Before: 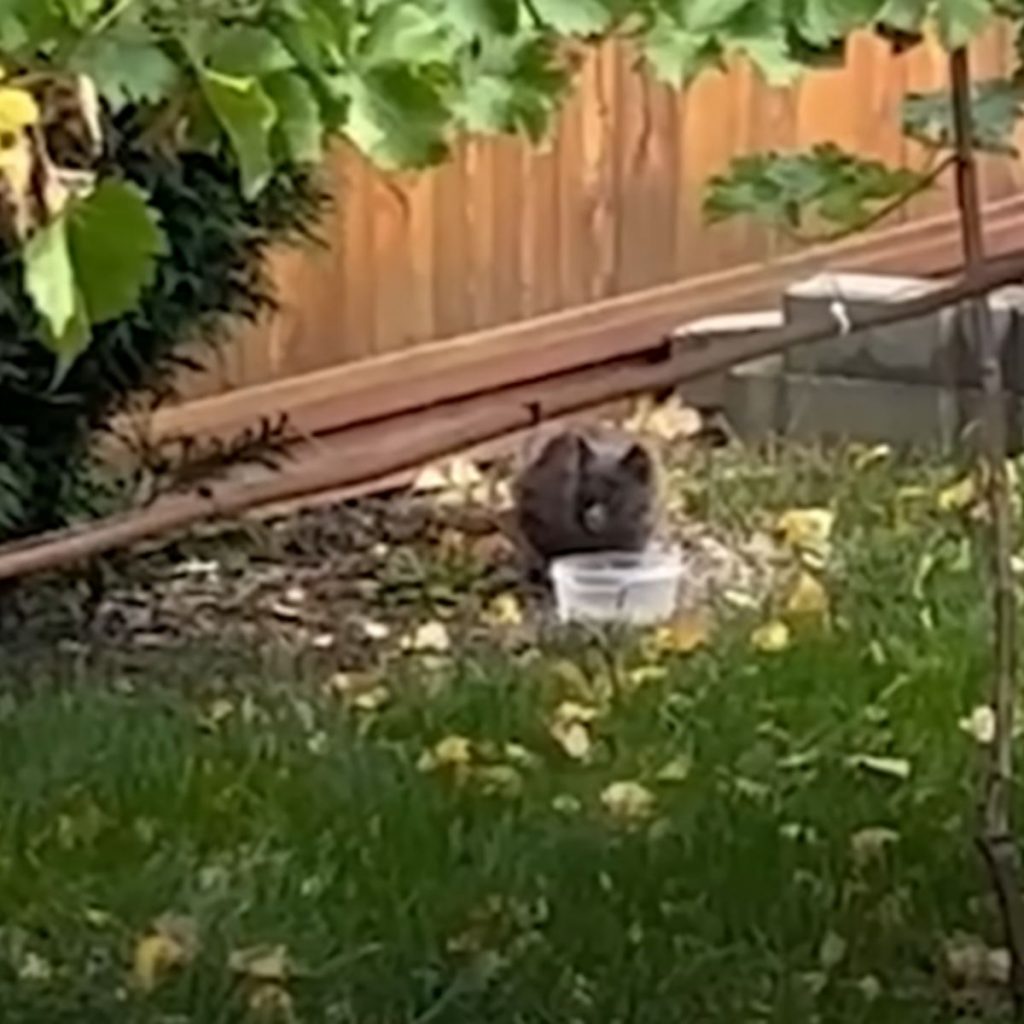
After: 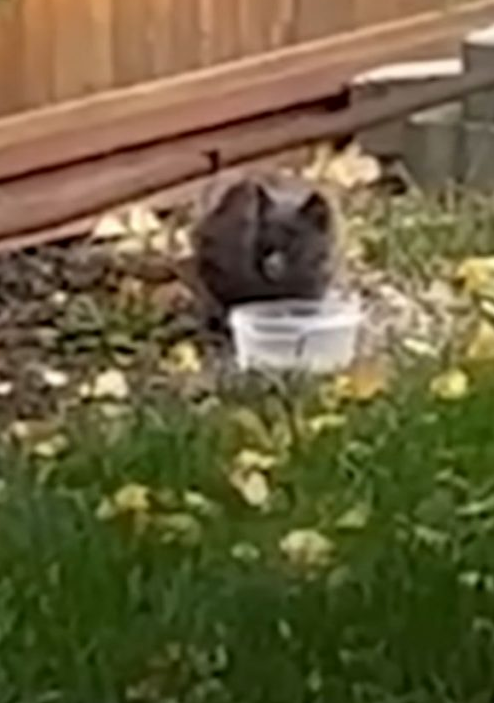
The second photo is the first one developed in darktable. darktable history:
exposure: black level correction 0.001, compensate highlight preservation false
crop: left 31.379%, top 24.658%, right 20.326%, bottom 6.628%
